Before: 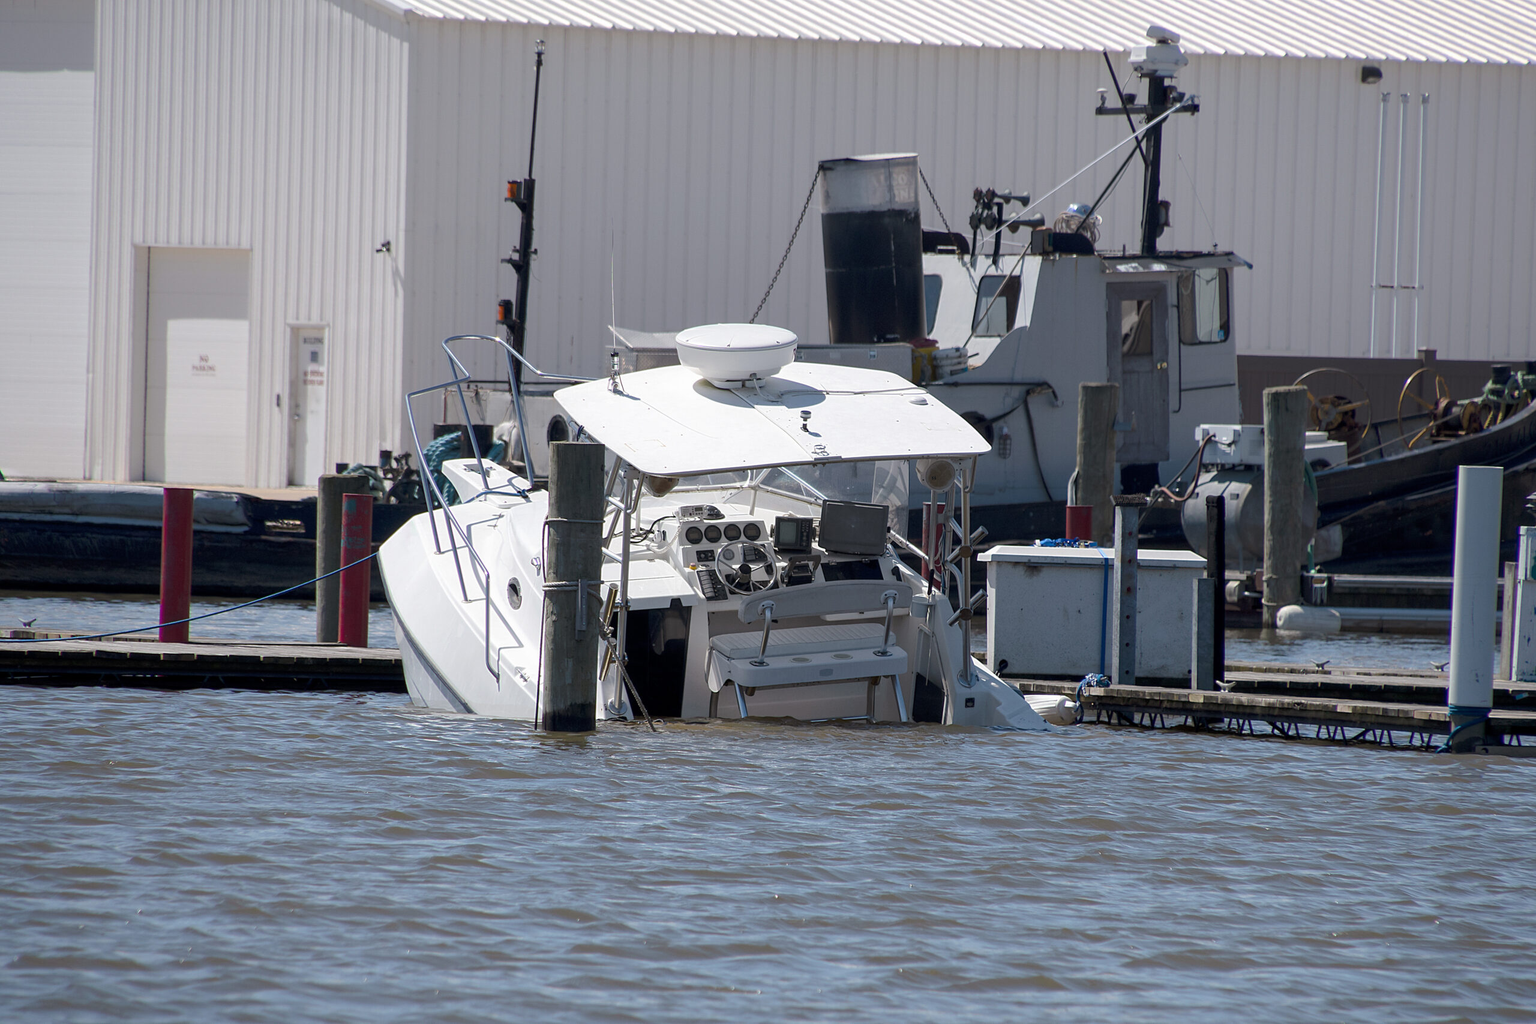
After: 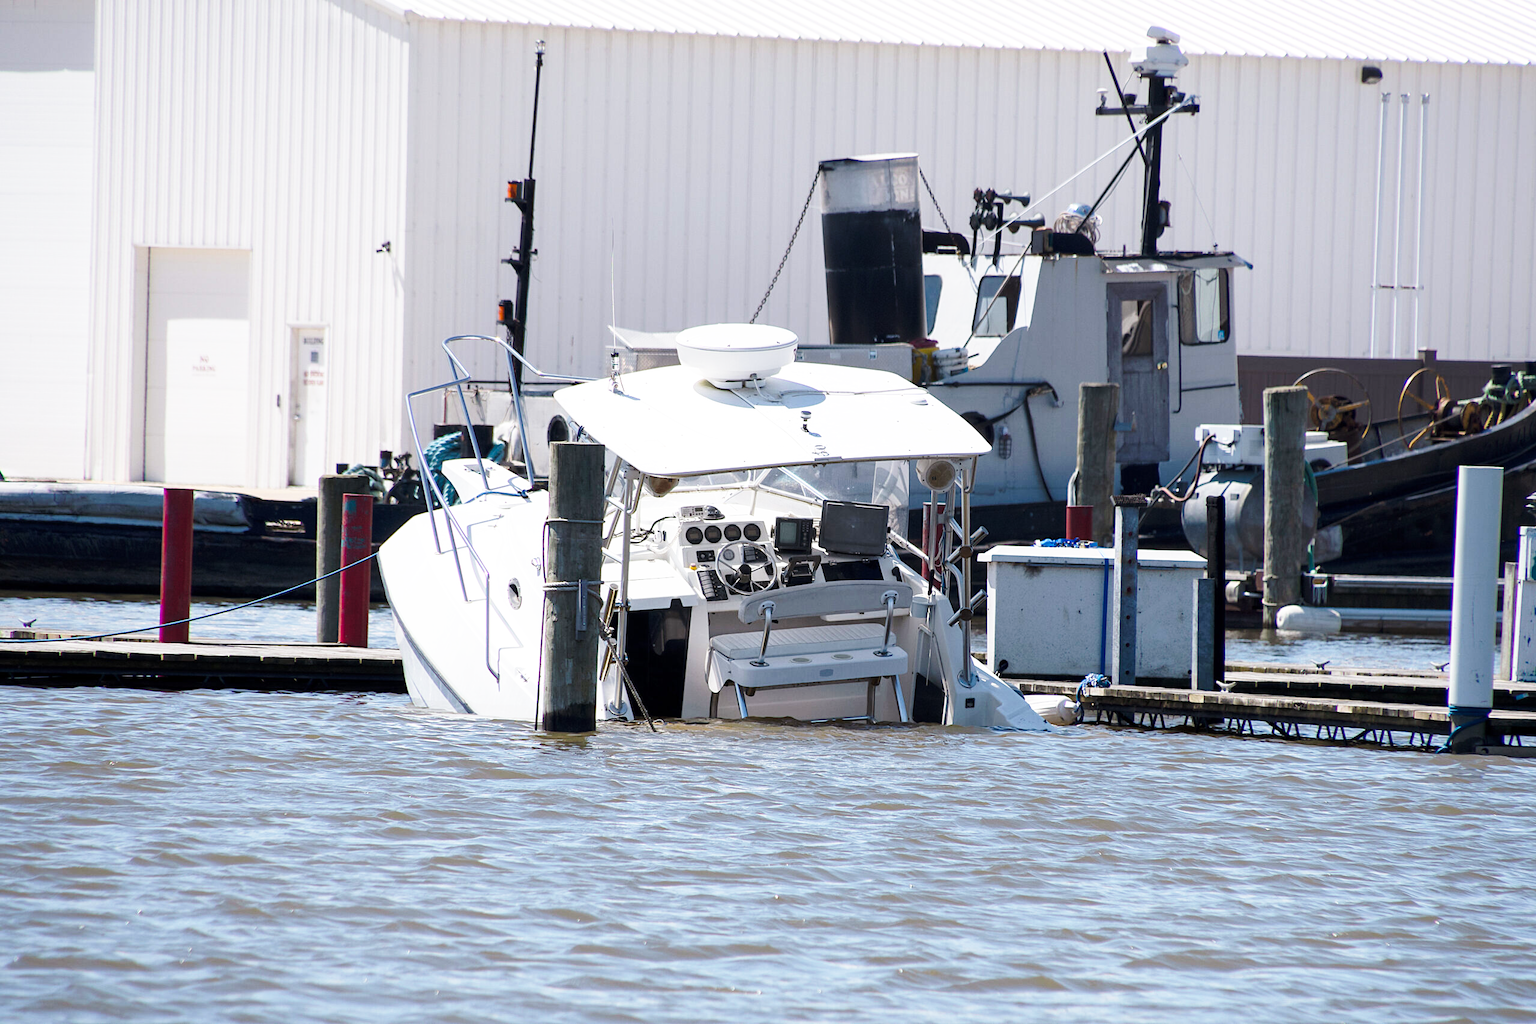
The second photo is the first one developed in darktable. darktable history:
base curve: curves: ch0 [(0, 0) (0.026, 0.03) (0.109, 0.232) (0.351, 0.748) (0.669, 0.968) (1, 1)], preserve colors none
tone equalizer: mask exposure compensation -0.5 EV
